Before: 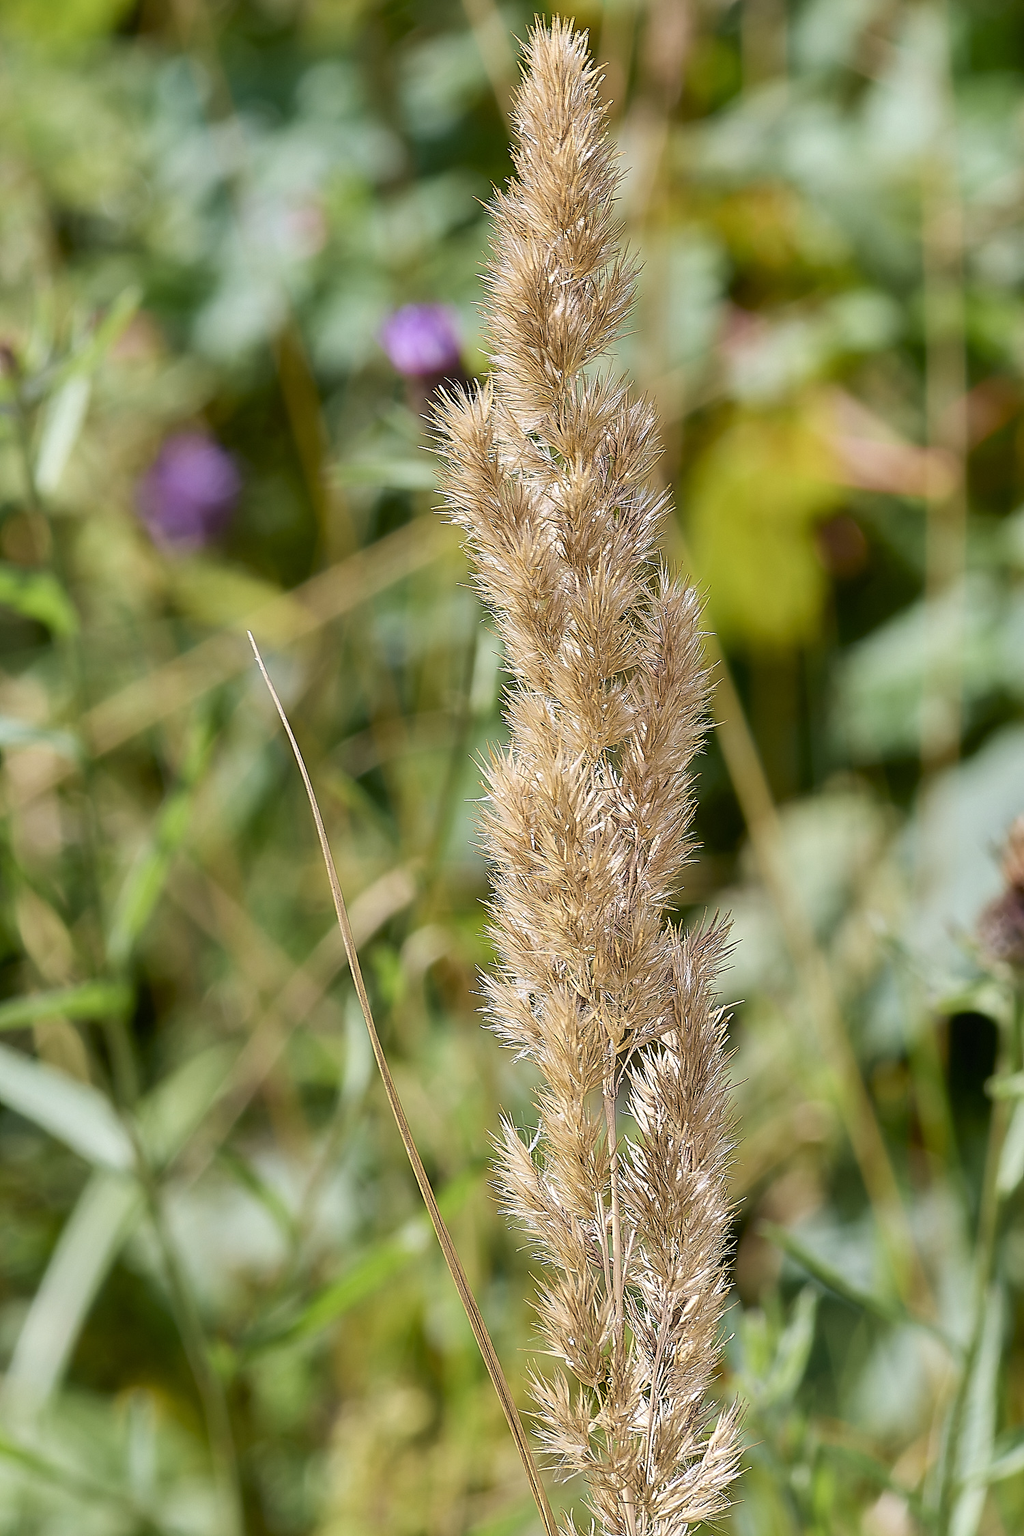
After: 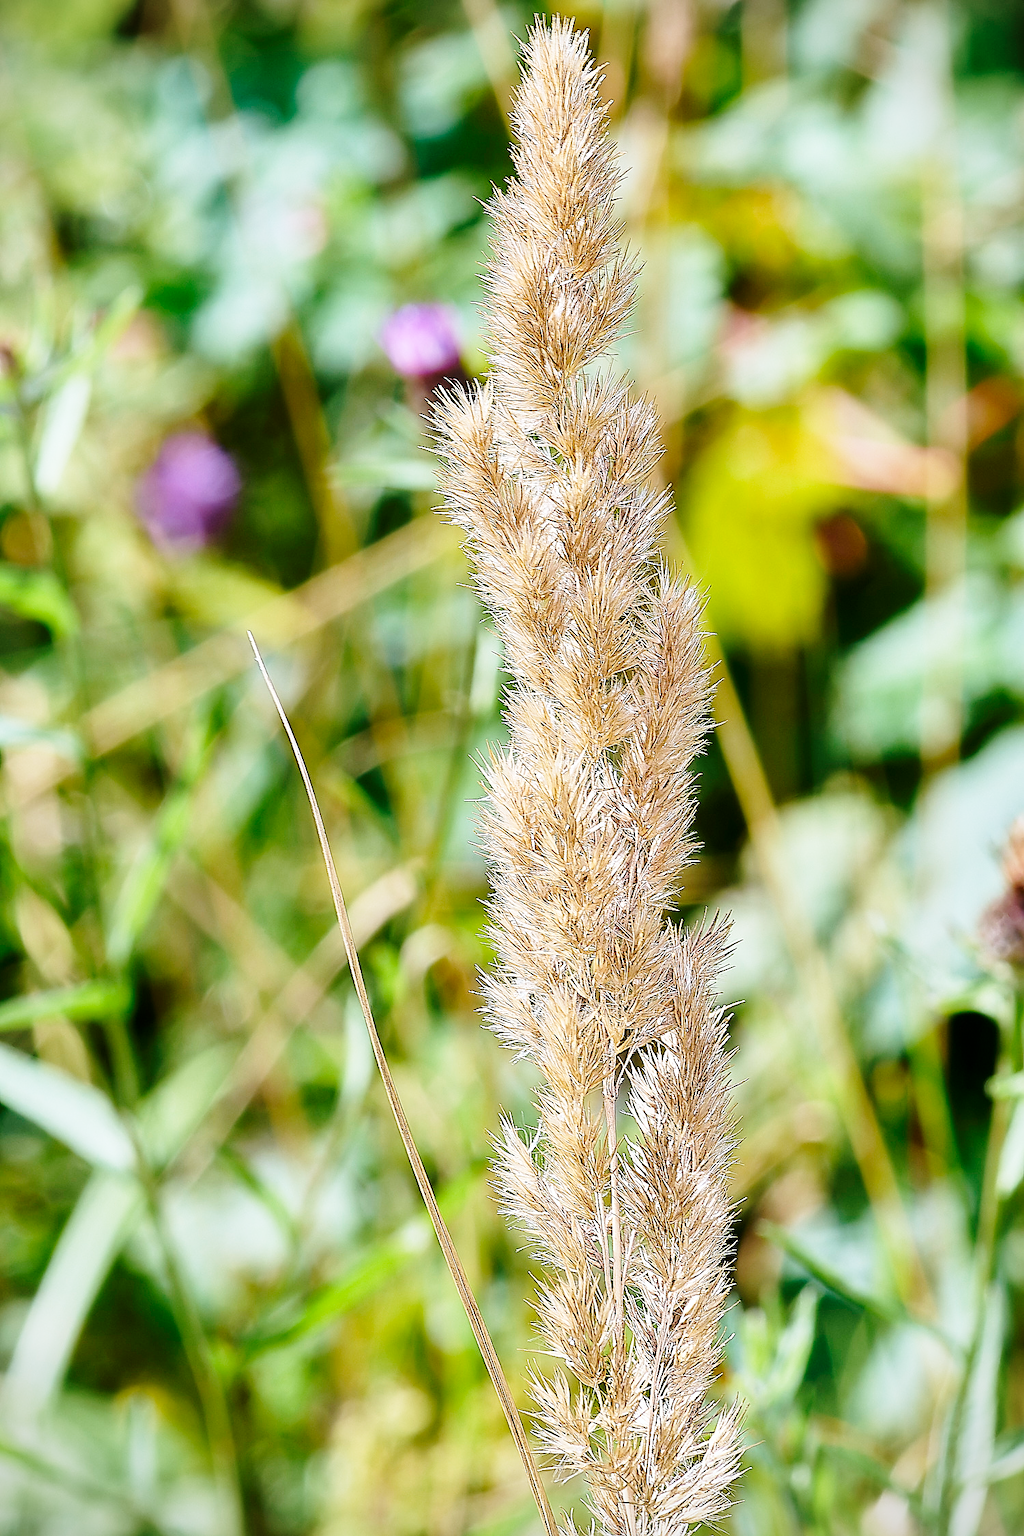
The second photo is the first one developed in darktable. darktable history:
white balance: red 0.967, blue 1.049
sharpen: amount 0.478
exposure: exposure 0.02 EV, compensate highlight preservation false
base curve: curves: ch0 [(0, 0) (0.028, 0.03) (0.121, 0.232) (0.46, 0.748) (0.859, 0.968) (1, 1)], preserve colors none
vignetting: fall-off start 91.19%
